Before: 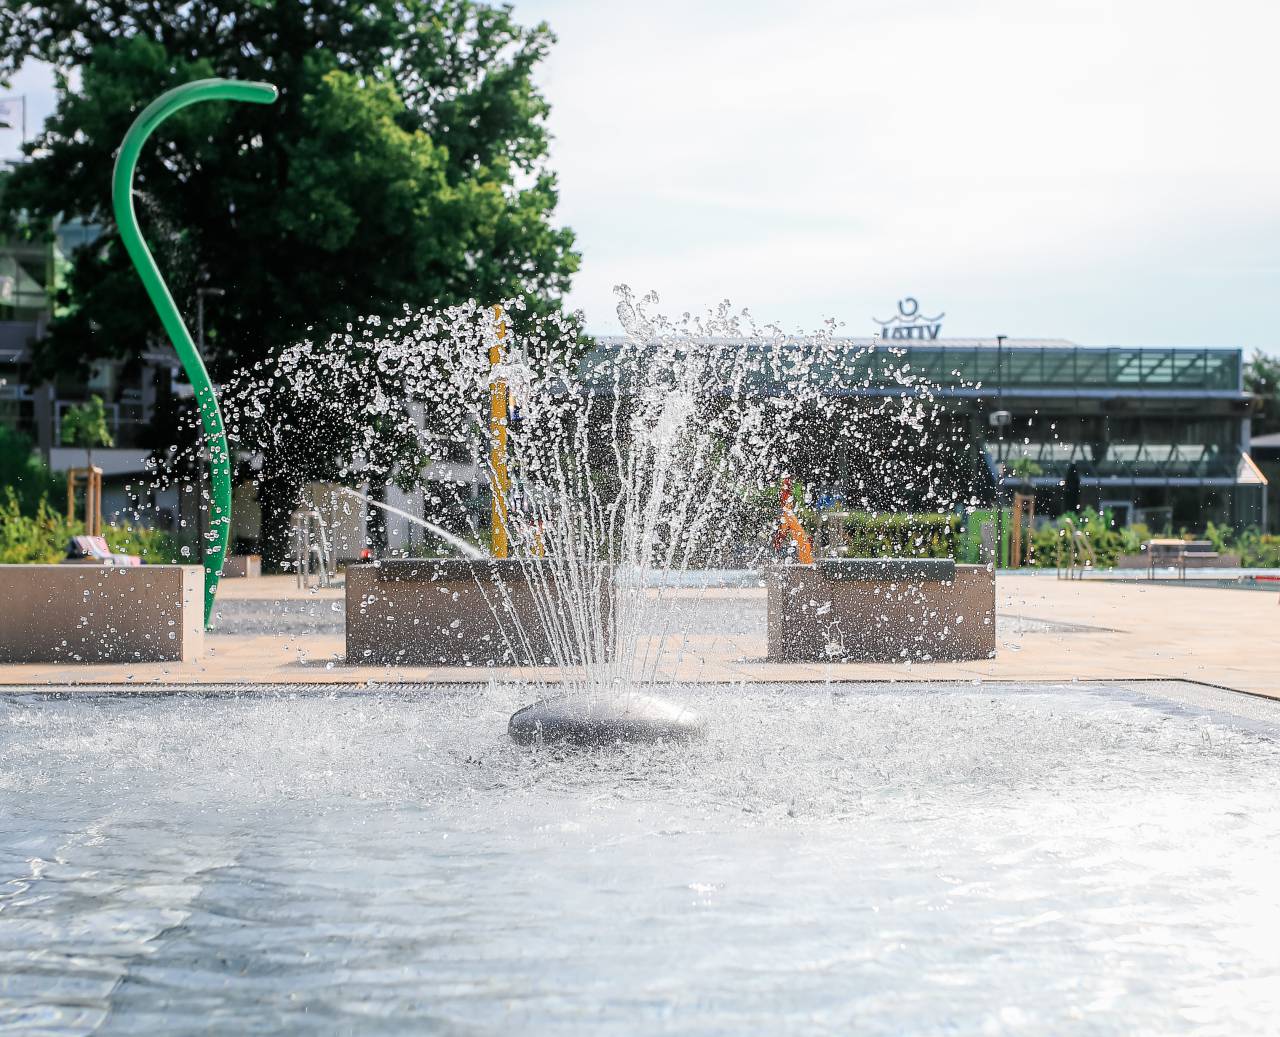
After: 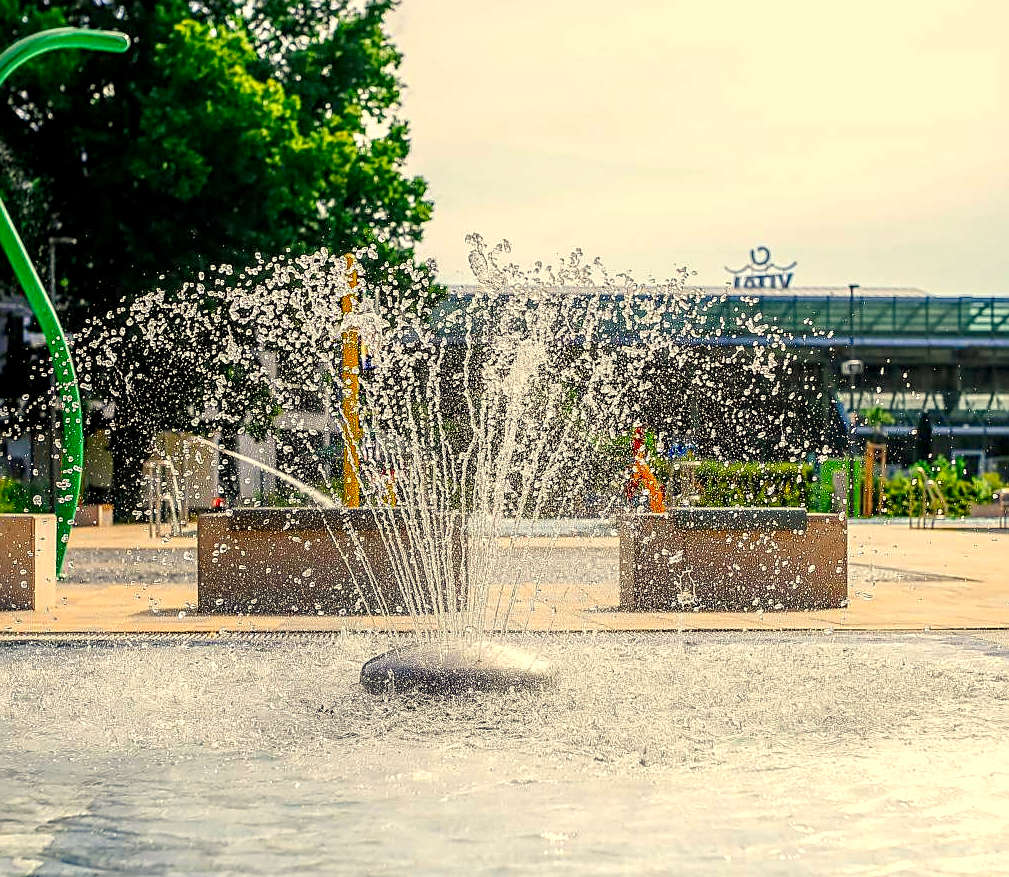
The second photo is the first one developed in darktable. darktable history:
crop: left 11.586%, top 4.958%, right 9.559%, bottom 10.423%
color correction: highlights a* 2.71, highlights b* 23.17
sharpen: on, module defaults
local contrast: detail 144%
color balance rgb: perceptual saturation grading › global saturation 9.044%, perceptual saturation grading › highlights -13.646%, perceptual saturation grading › mid-tones 14.763%, perceptual saturation grading › shadows 22.912%, saturation formula JzAzBz (2021)
contrast brightness saturation: saturation 0.49
